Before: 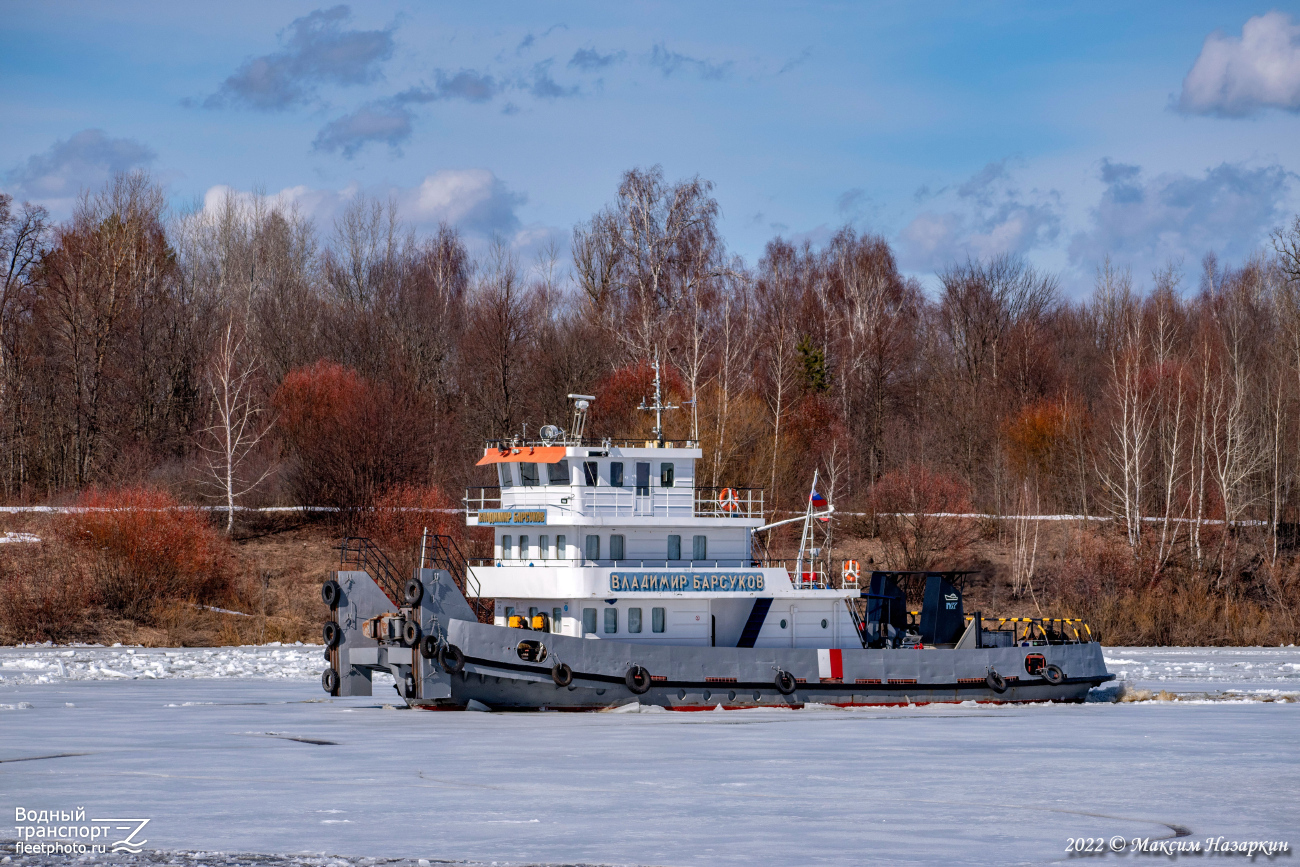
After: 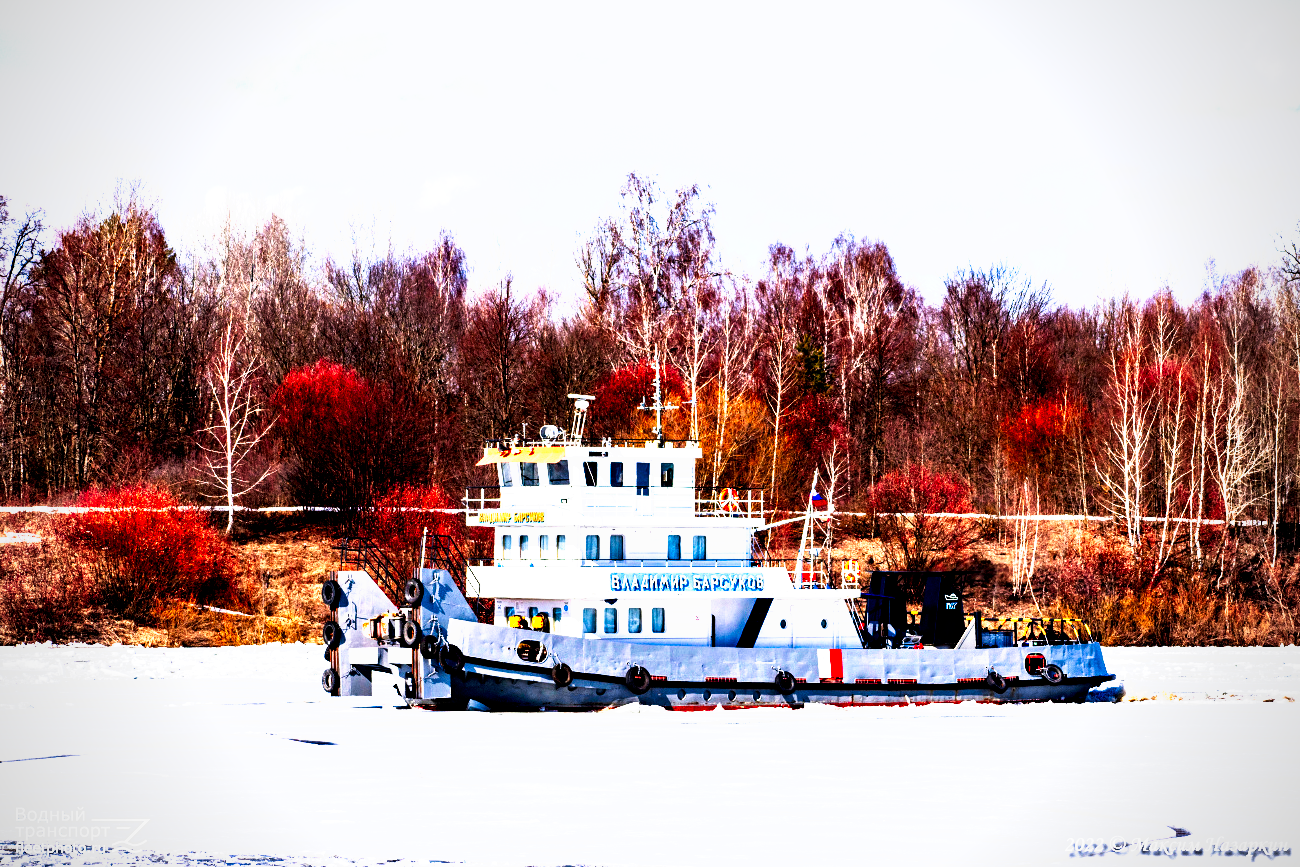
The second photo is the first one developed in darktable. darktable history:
exposure: black level correction 0.01, exposure 1 EV, compensate highlight preservation false
tone curve: curves: ch0 [(0, 0) (0.003, 0) (0.011, 0) (0.025, 0) (0.044, 0.001) (0.069, 0.003) (0.1, 0.003) (0.136, 0.006) (0.177, 0.014) (0.224, 0.056) (0.277, 0.128) (0.335, 0.218) (0.399, 0.346) (0.468, 0.512) (0.543, 0.713) (0.623, 0.898) (0.709, 0.987) (0.801, 0.99) (0.898, 0.99) (1, 1)], preserve colors none
vignetting: fall-off radius 60.8%
